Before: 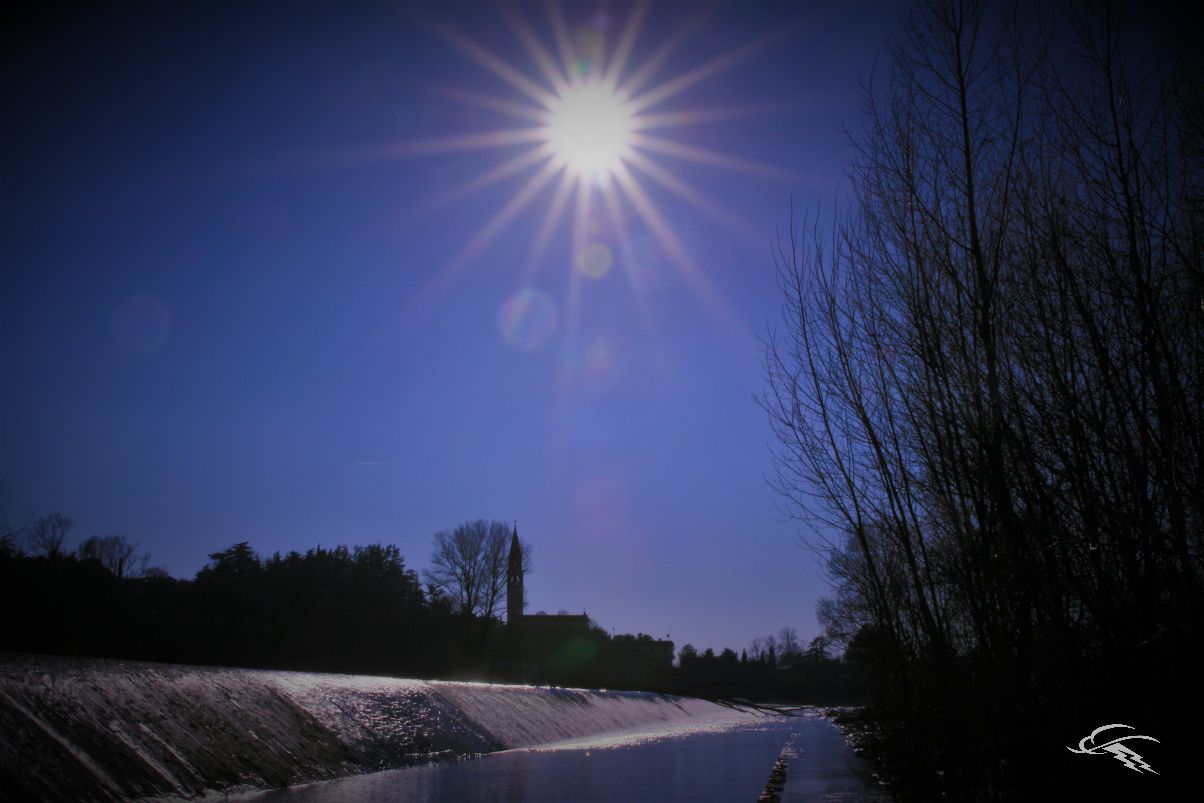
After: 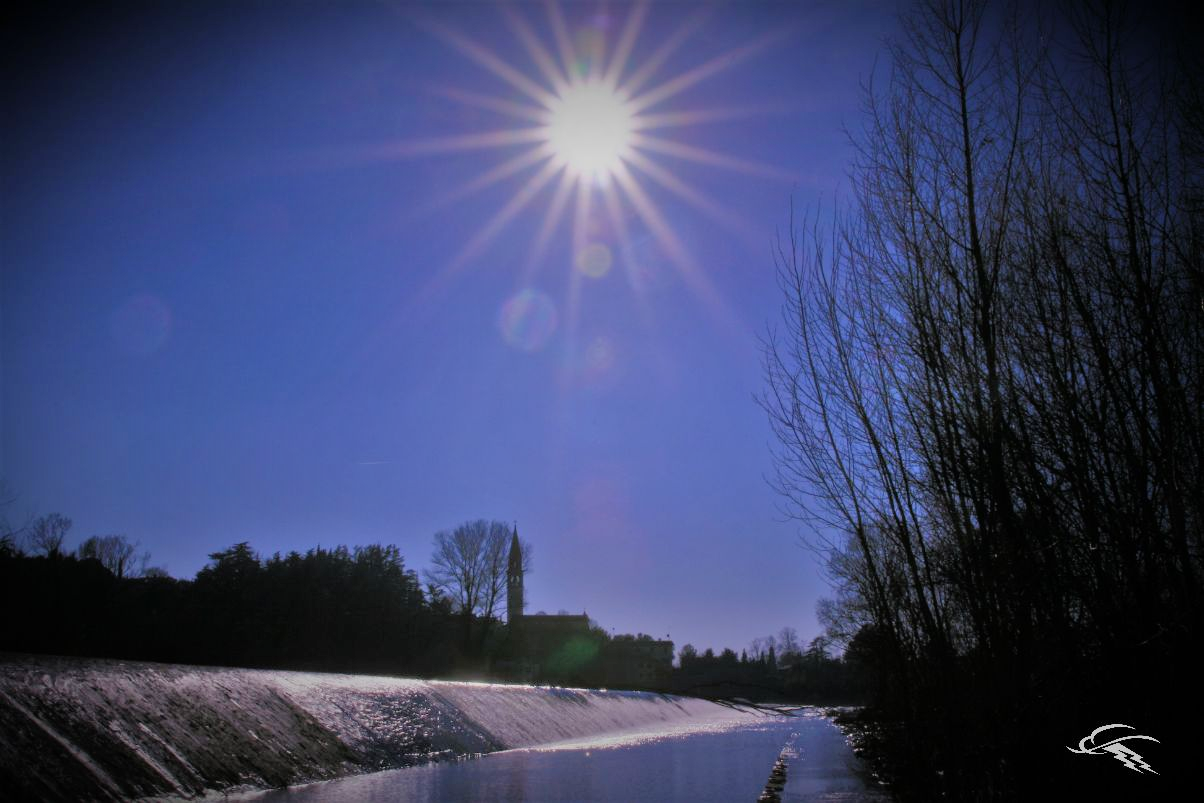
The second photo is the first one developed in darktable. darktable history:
tone equalizer: -7 EV 0.161 EV, -6 EV 0.613 EV, -5 EV 1.12 EV, -4 EV 1.3 EV, -3 EV 1.18 EV, -2 EV 0.6 EV, -1 EV 0.158 EV
